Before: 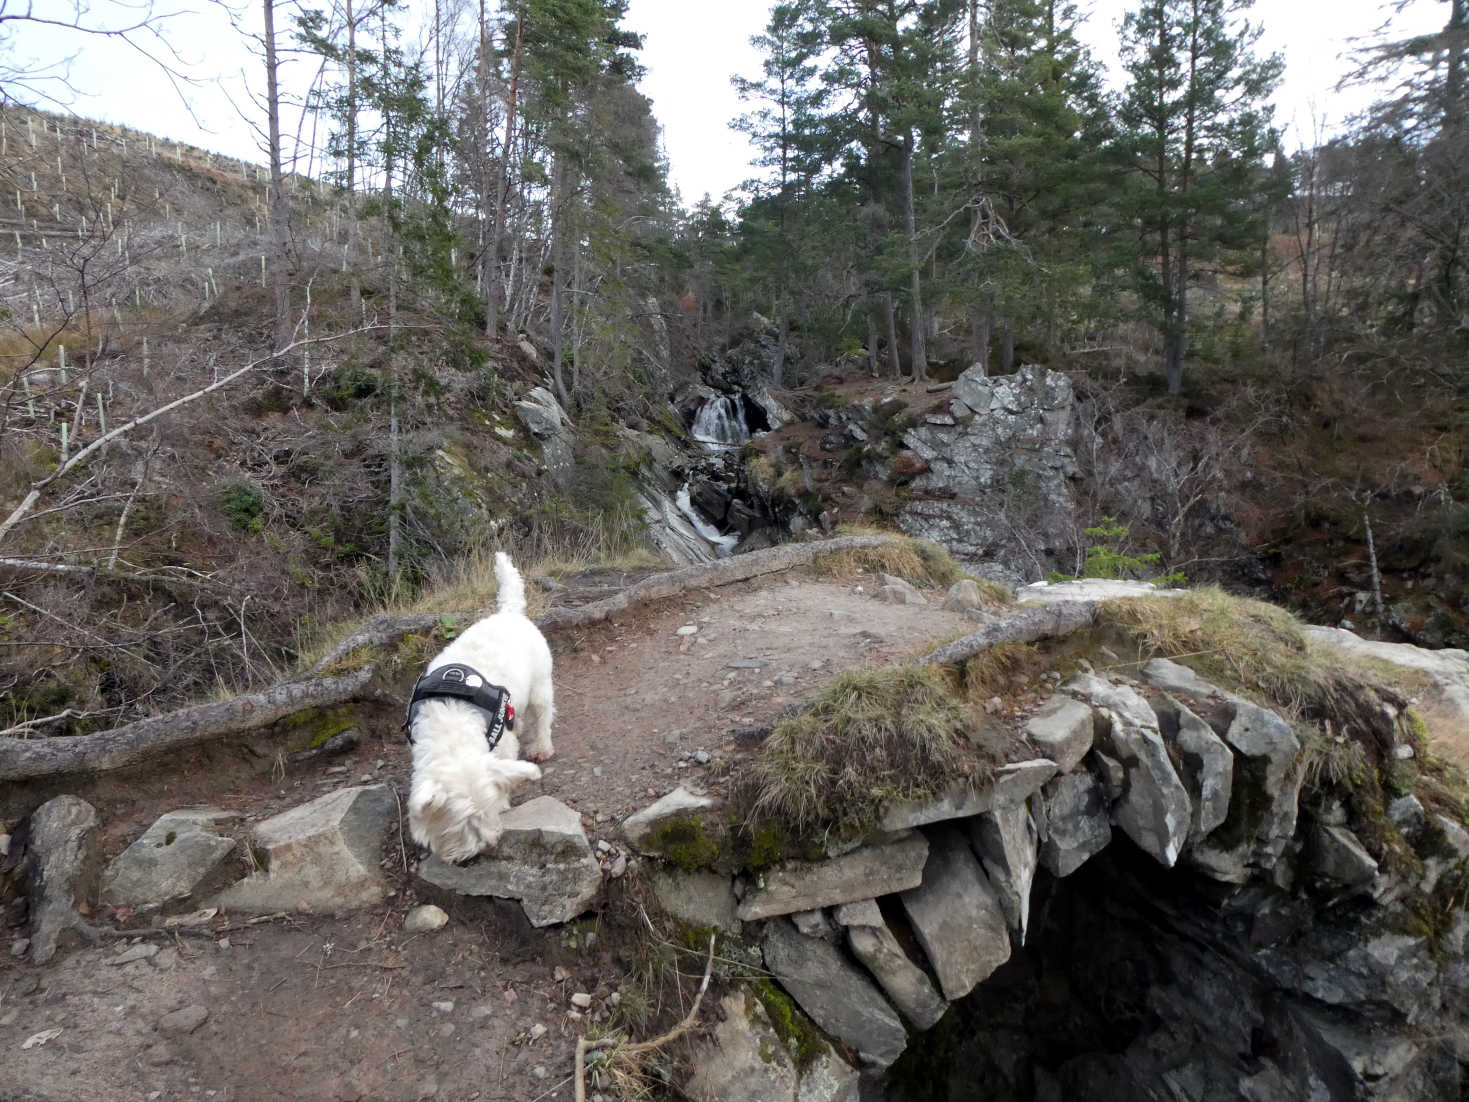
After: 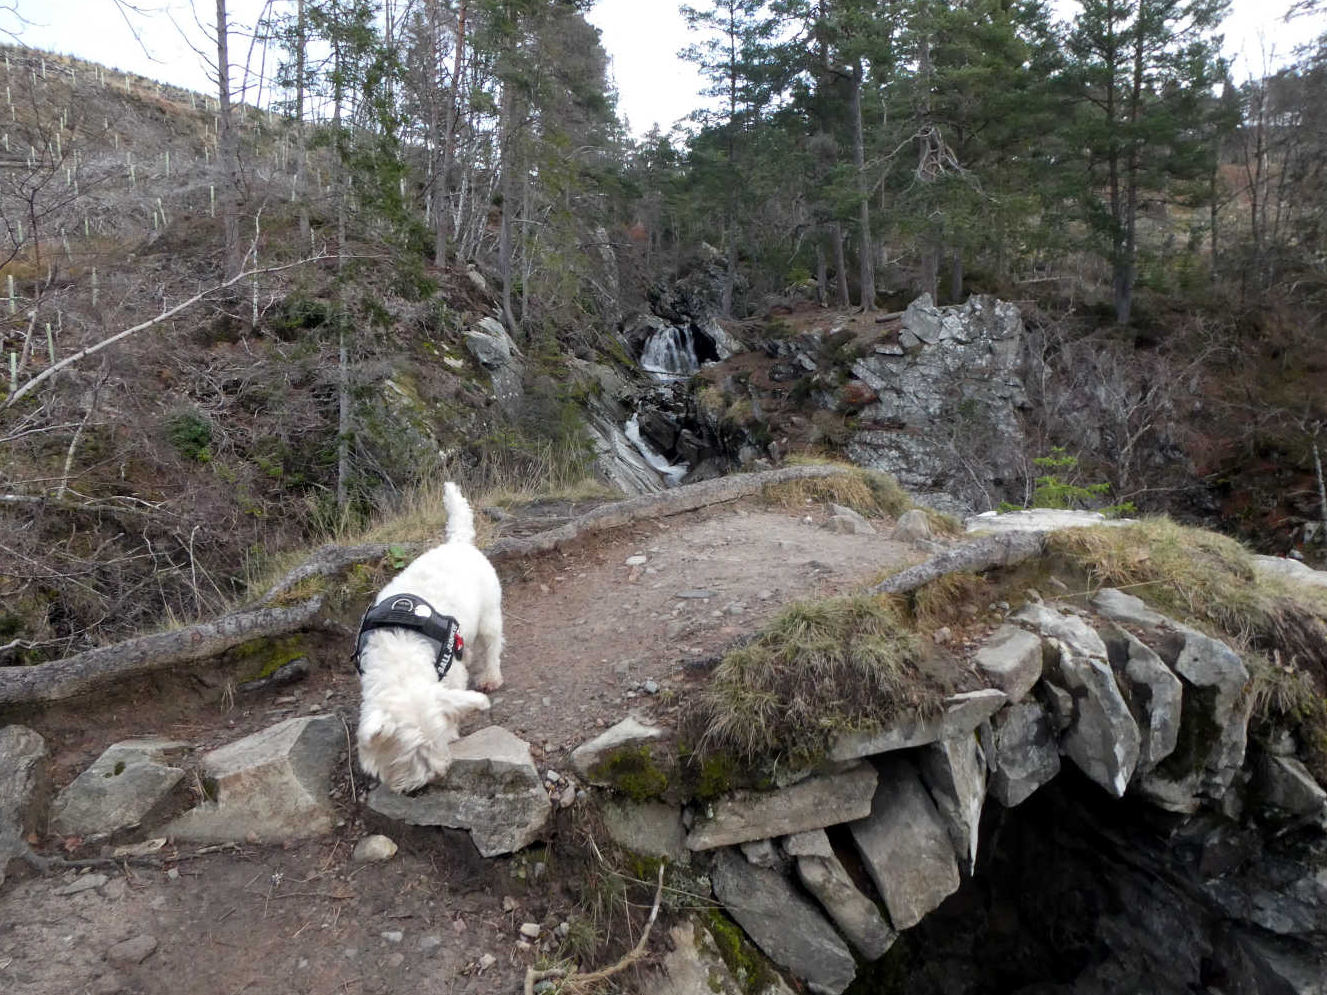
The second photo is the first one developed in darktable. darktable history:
crop: left 3.522%, top 6.368%, right 6.111%, bottom 3.261%
